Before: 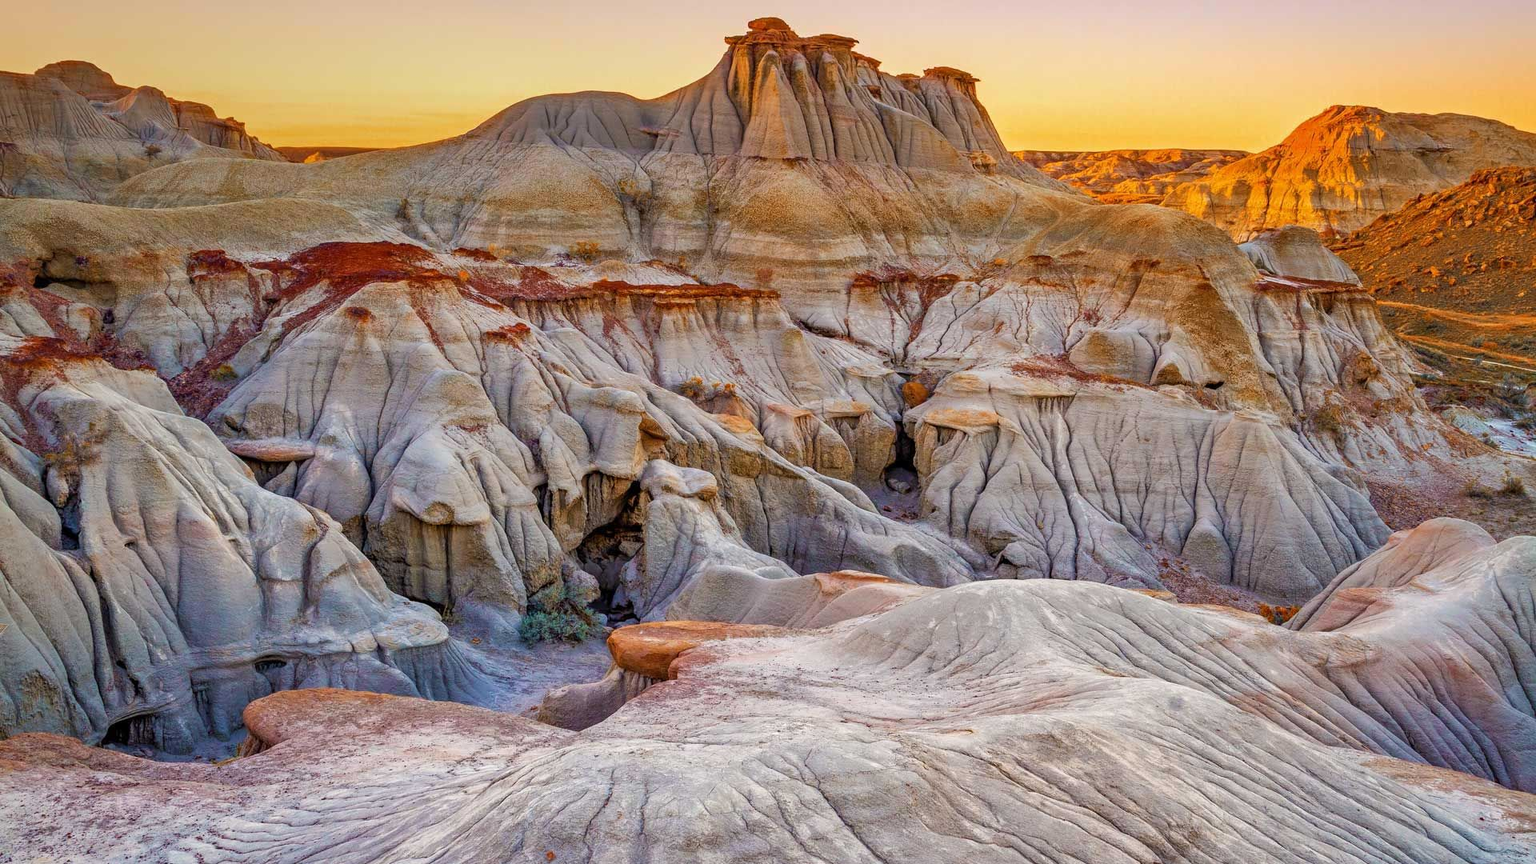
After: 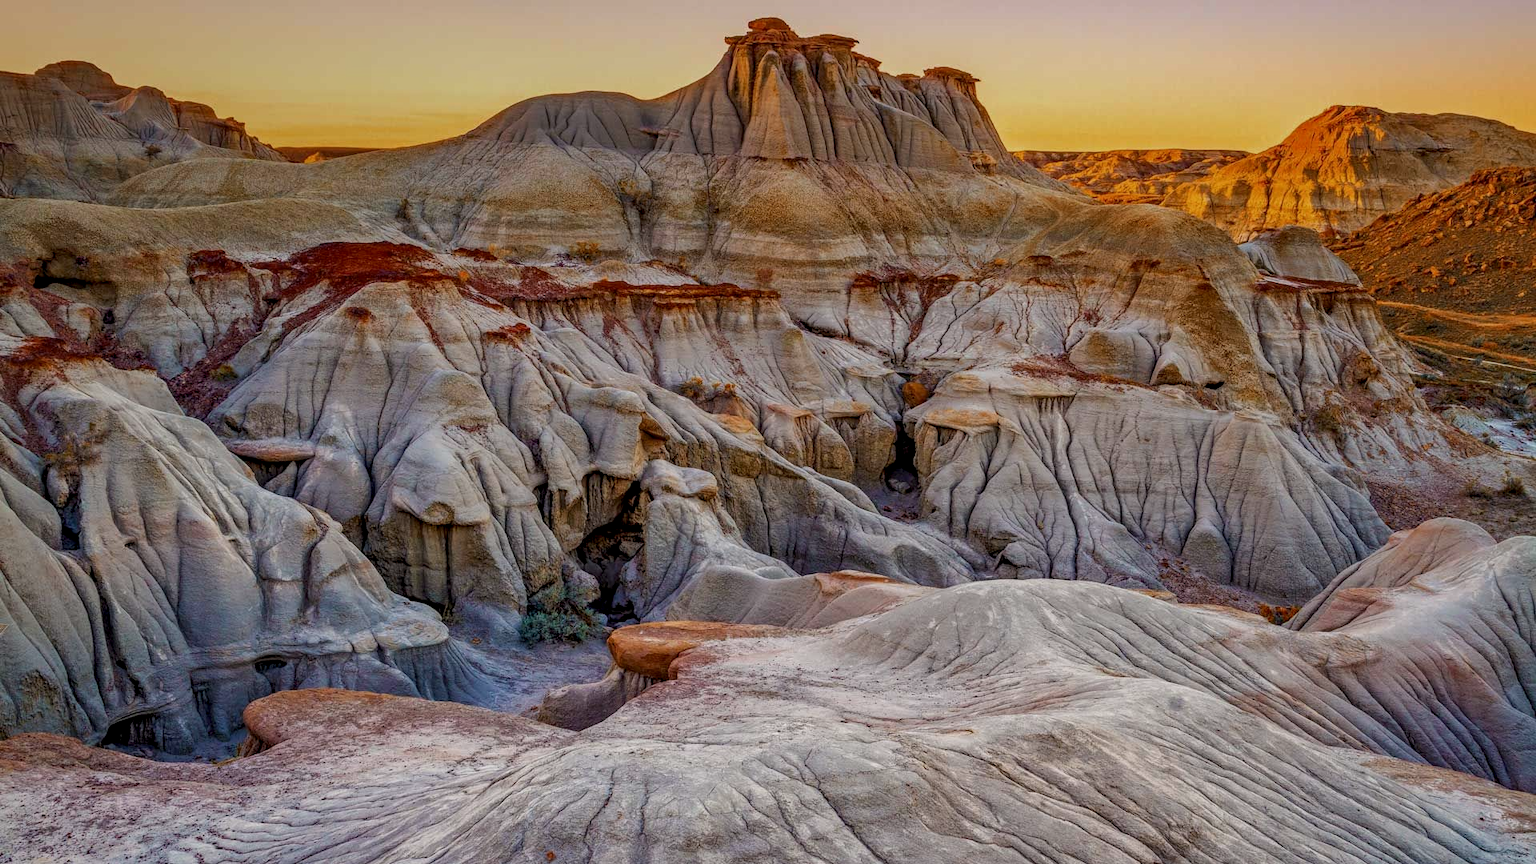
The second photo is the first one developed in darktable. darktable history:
exposure: exposure -0.582 EV, compensate highlight preservation false
local contrast: detail 130%
